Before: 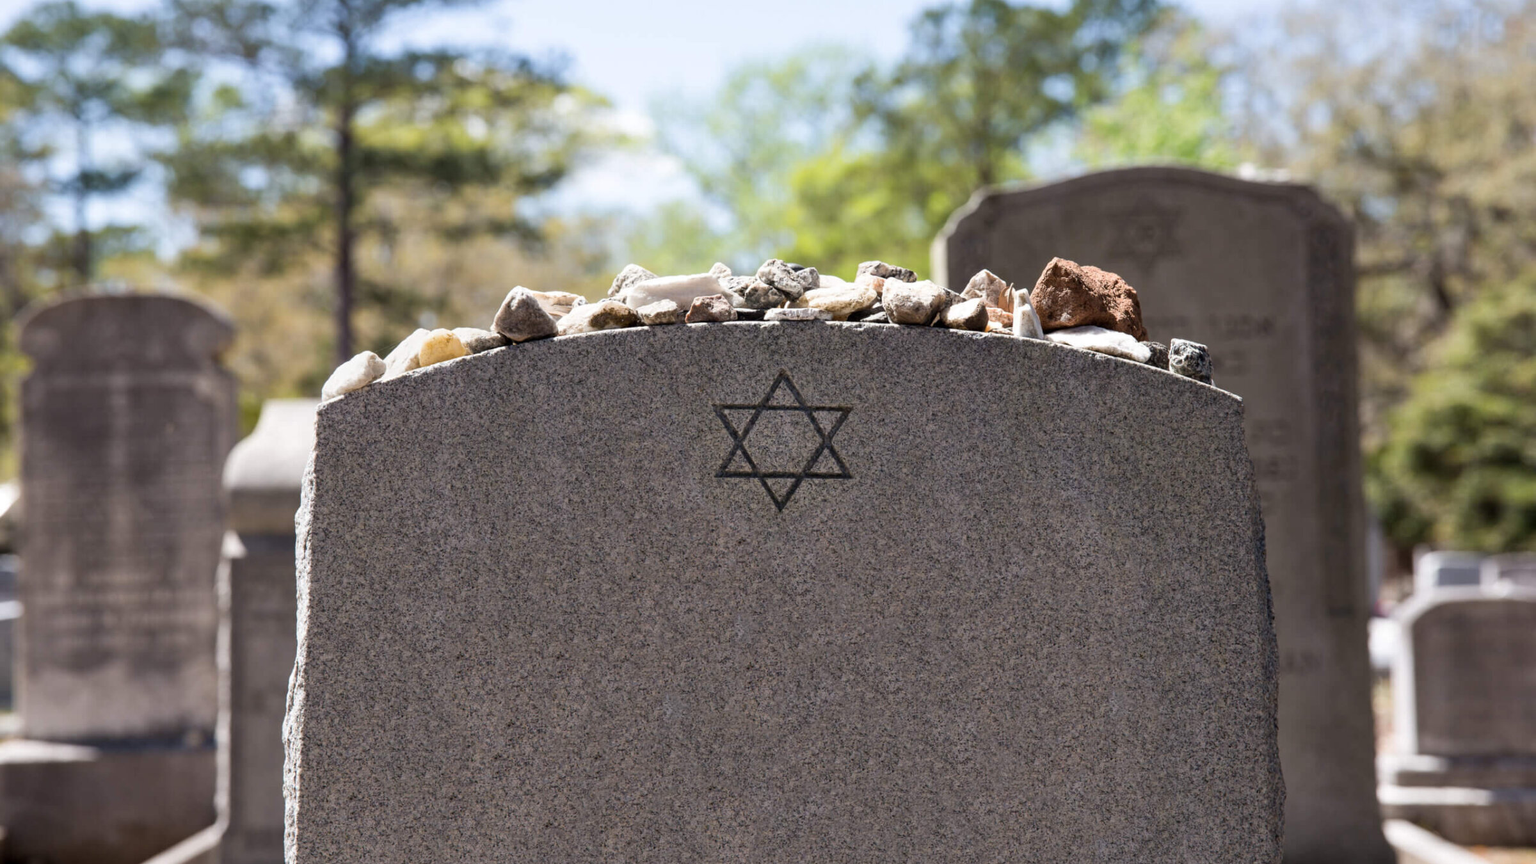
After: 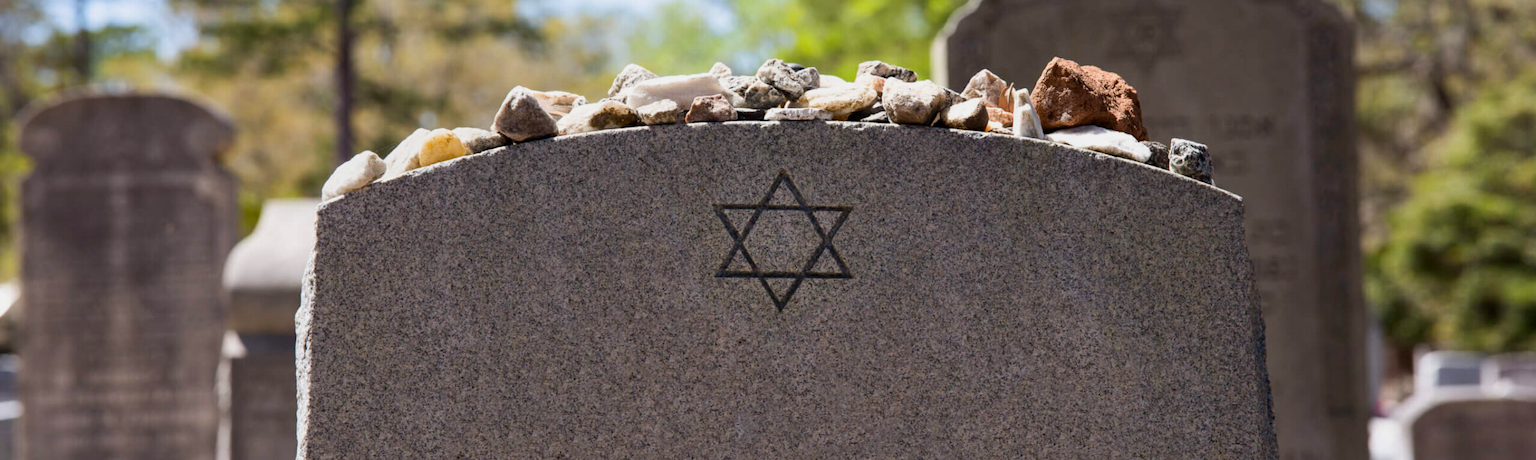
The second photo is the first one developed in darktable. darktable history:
contrast brightness saturation: contrast 0.081, saturation 0.023
color correction: highlights b* 0.043, saturation 1.3
crop and rotate: top 23.228%, bottom 23.434%
exposure: exposure -0.215 EV, compensate highlight preservation false
